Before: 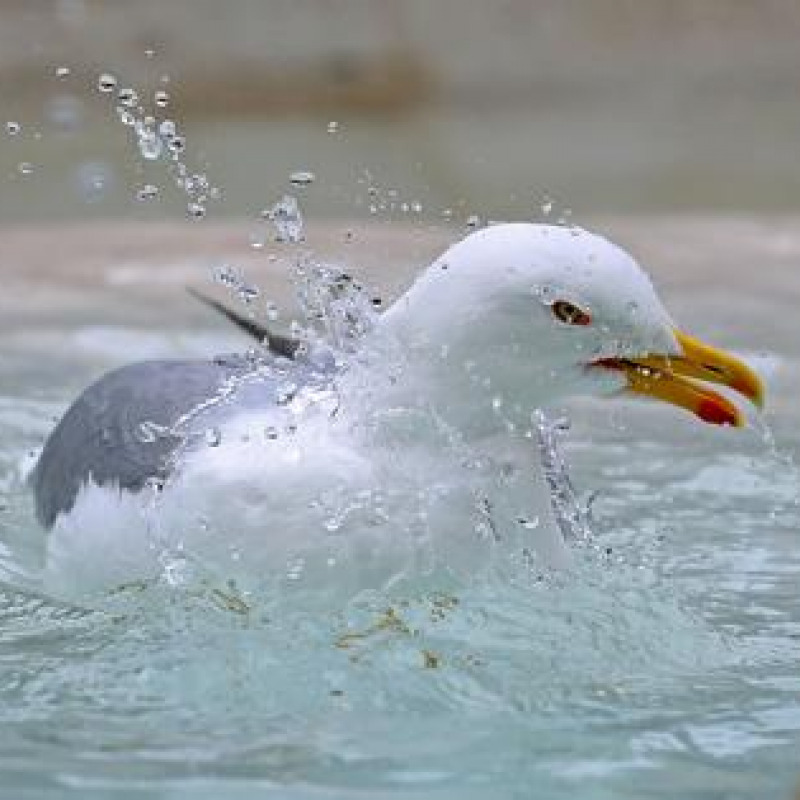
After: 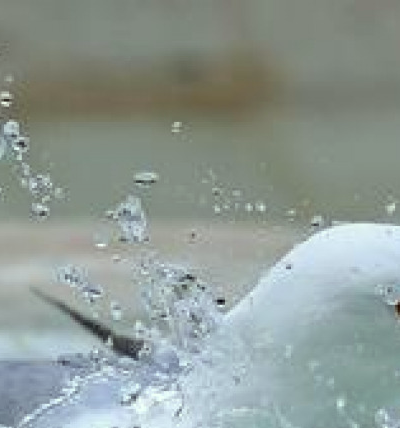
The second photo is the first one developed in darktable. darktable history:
crop: left 19.556%, right 30.401%, bottom 46.458%
color correction: highlights a* -8, highlights b* 3.1
